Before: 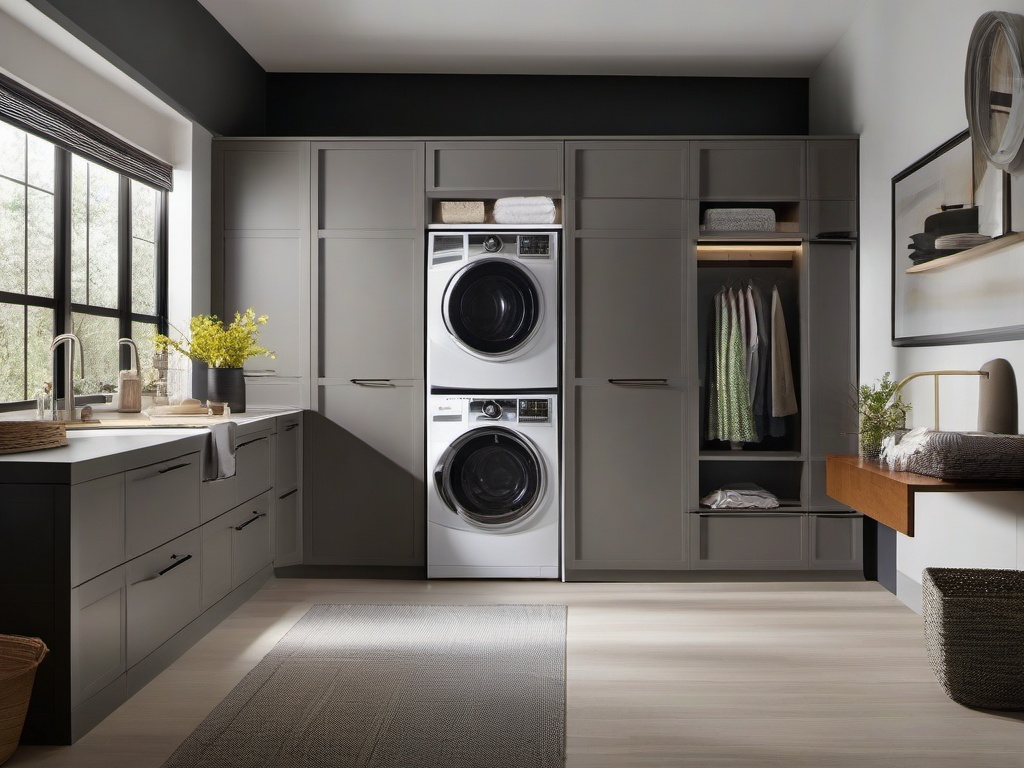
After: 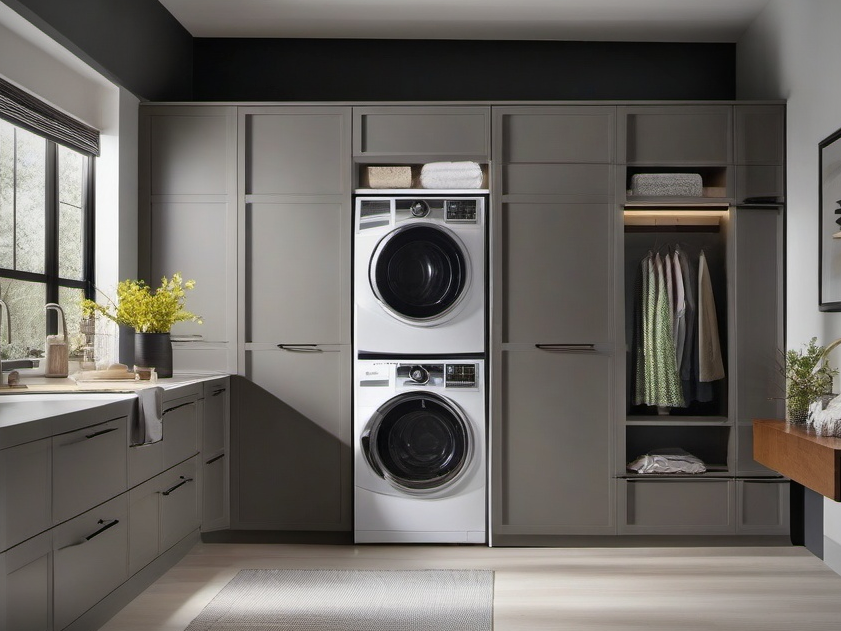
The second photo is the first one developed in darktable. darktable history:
vignetting: fall-off radius 60.92%
crop and rotate: left 7.196%, top 4.574%, right 10.605%, bottom 13.178%
shadows and highlights: low approximation 0.01, soften with gaussian
